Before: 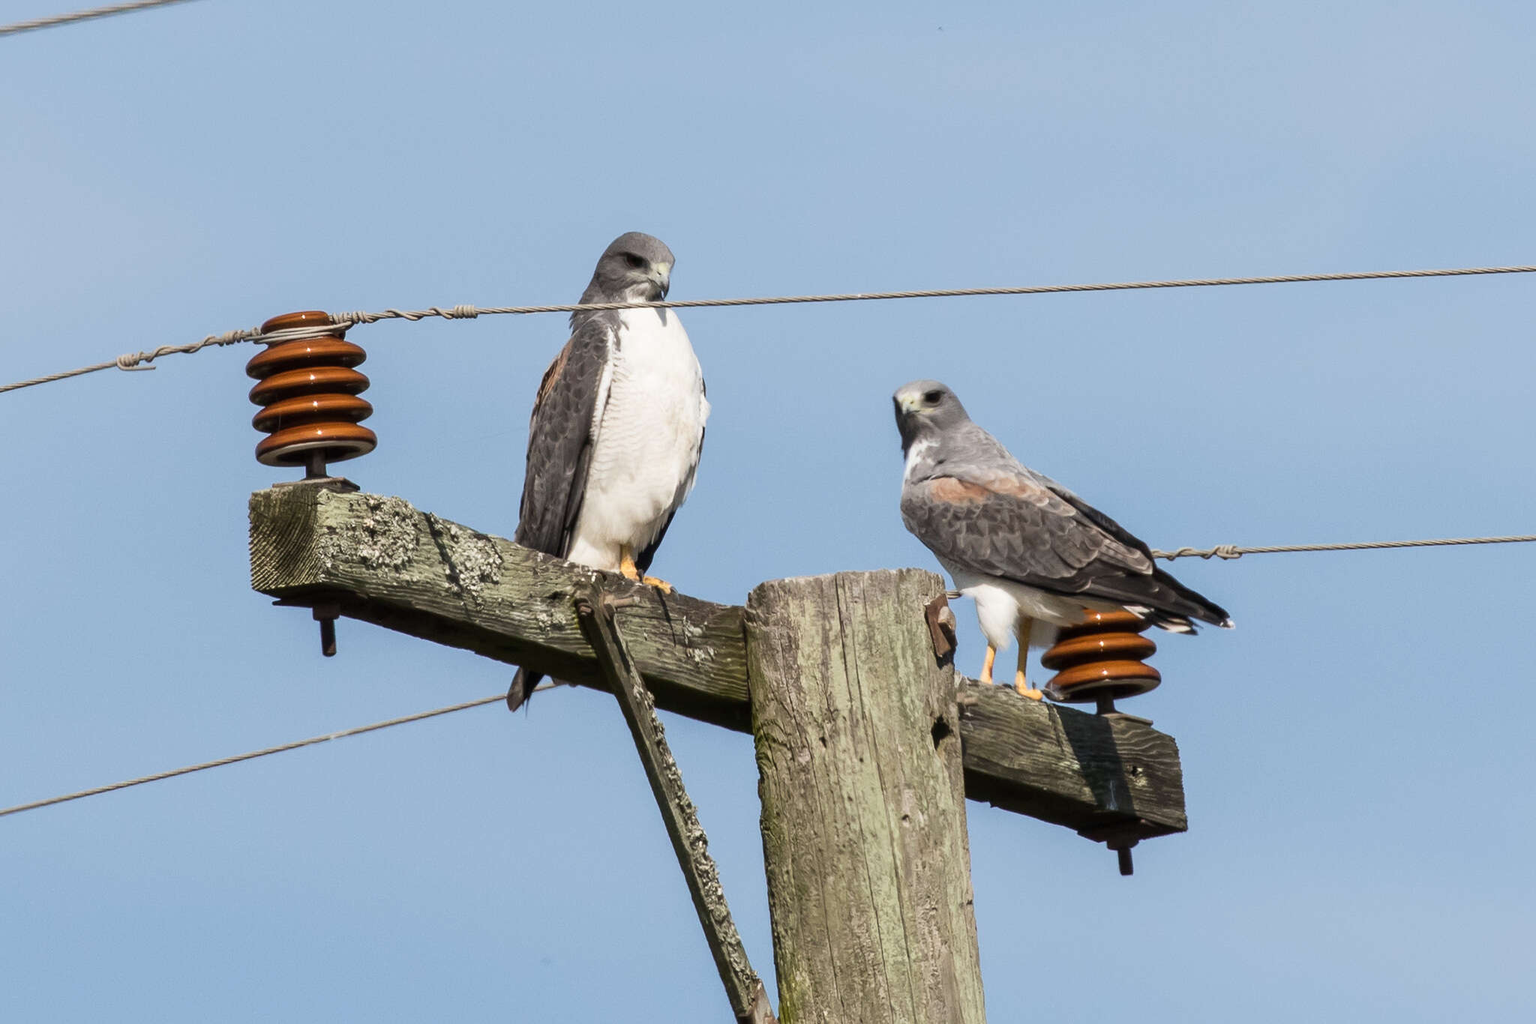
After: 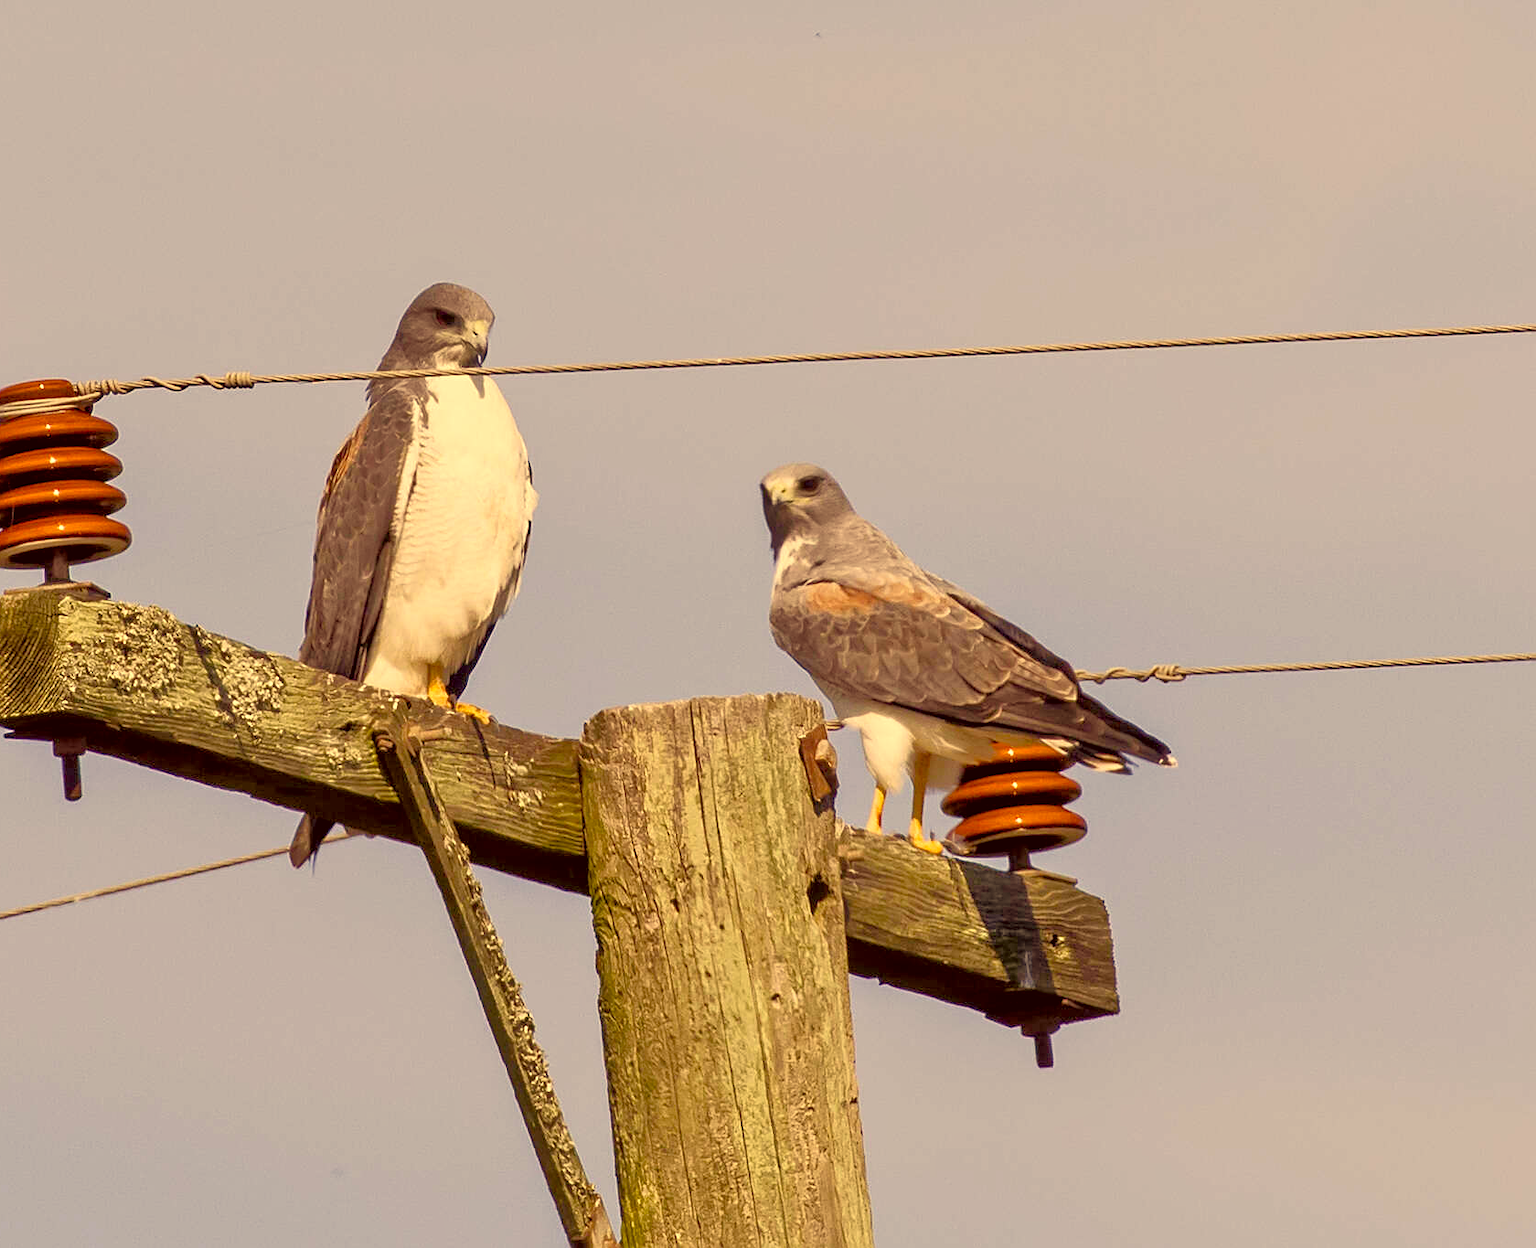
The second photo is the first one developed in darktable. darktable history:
sharpen: on, module defaults
crop: left 17.544%, bottom 0.029%
tone equalizer: -7 EV 0.153 EV, -6 EV 0.609 EV, -5 EV 1.17 EV, -4 EV 1.31 EV, -3 EV 1.18 EV, -2 EV 0.6 EV, -1 EV 0.148 EV
color correction: highlights a* 9.78, highlights b* 38.93, shadows a* 14, shadows b* 3.46
color balance rgb: global offset › luminance -0.309%, global offset › hue 259.12°, perceptual saturation grading › global saturation 20%, perceptual saturation grading › highlights -25.359%, perceptual saturation grading › shadows 49.696%, global vibrance 20%
